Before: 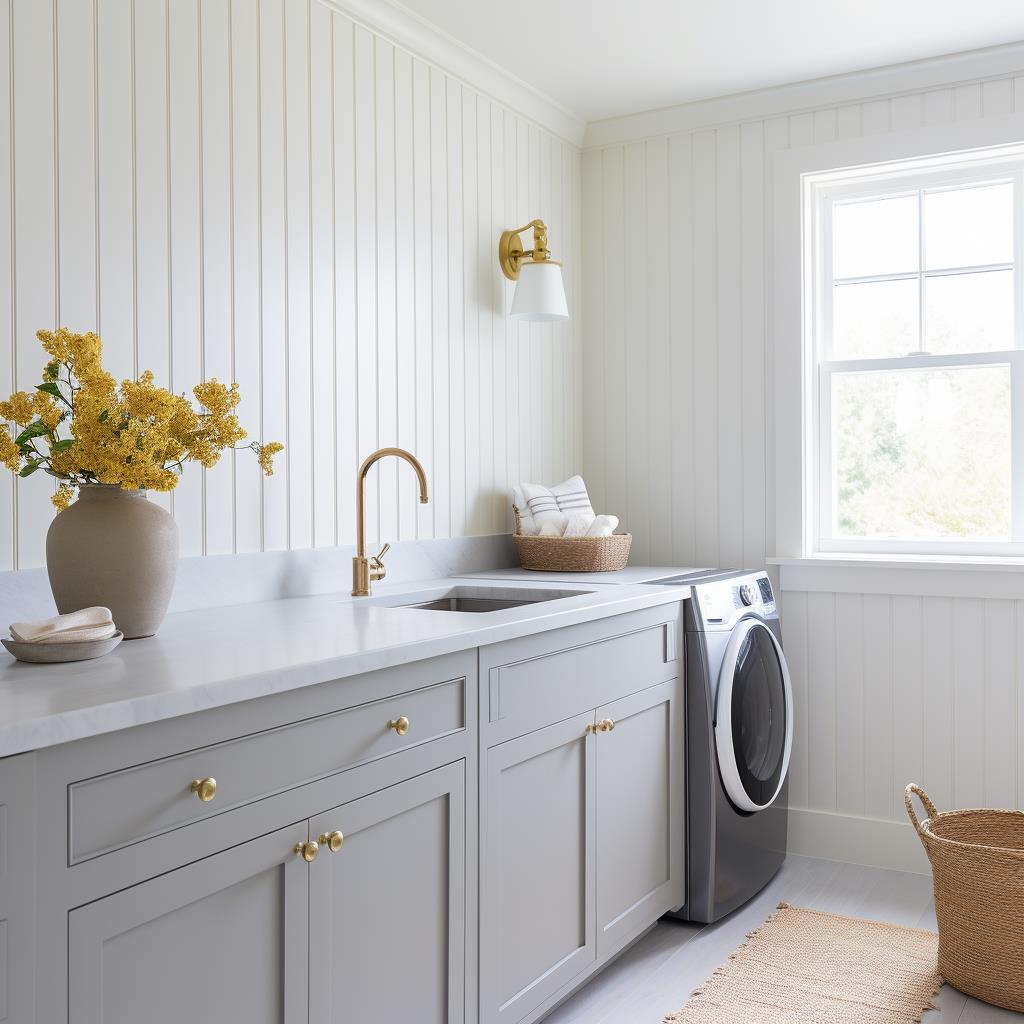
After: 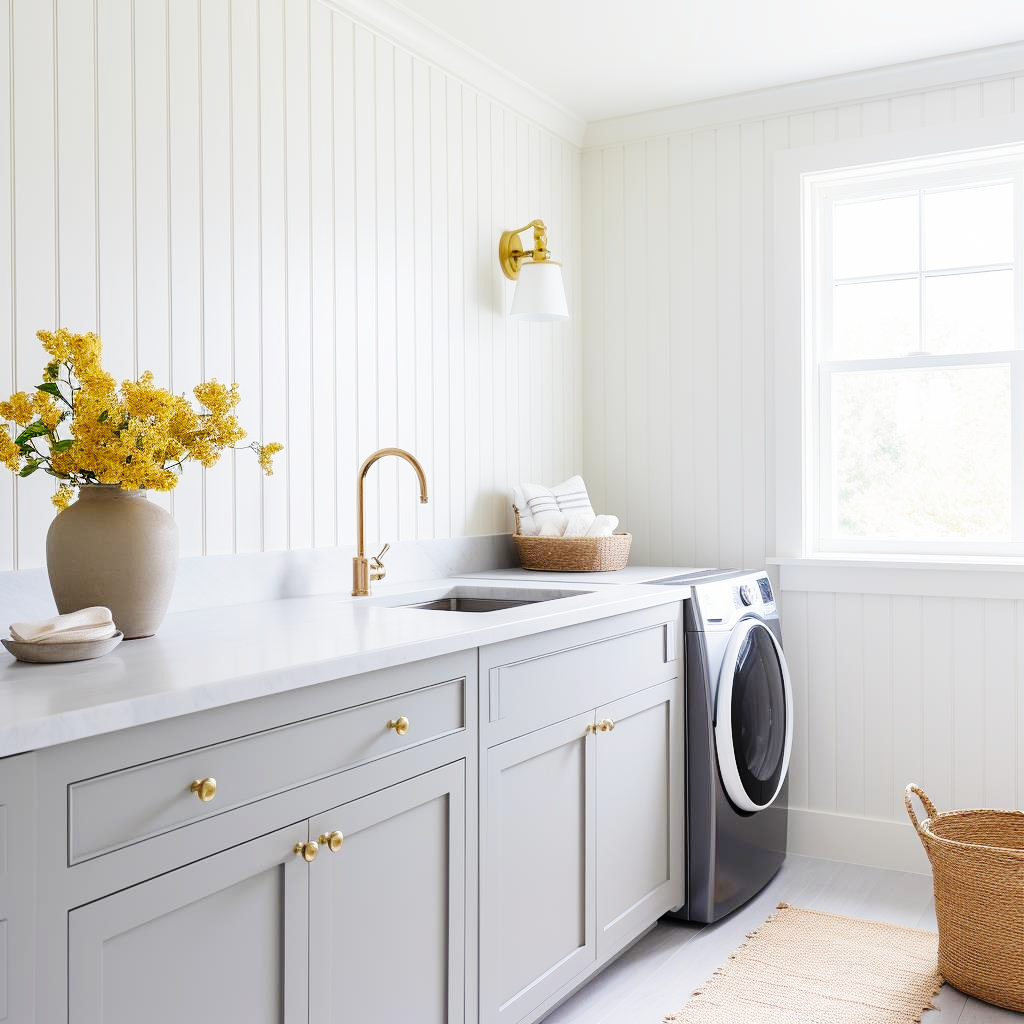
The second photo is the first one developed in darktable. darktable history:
exposure: compensate highlight preservation false
base curve: curves: ch0 [(0, 0) (0.036, 0.025) (0.121, 0.166) (0.206, 0.329) (0.605, 0.79) (1, 1)], preserve colors none
